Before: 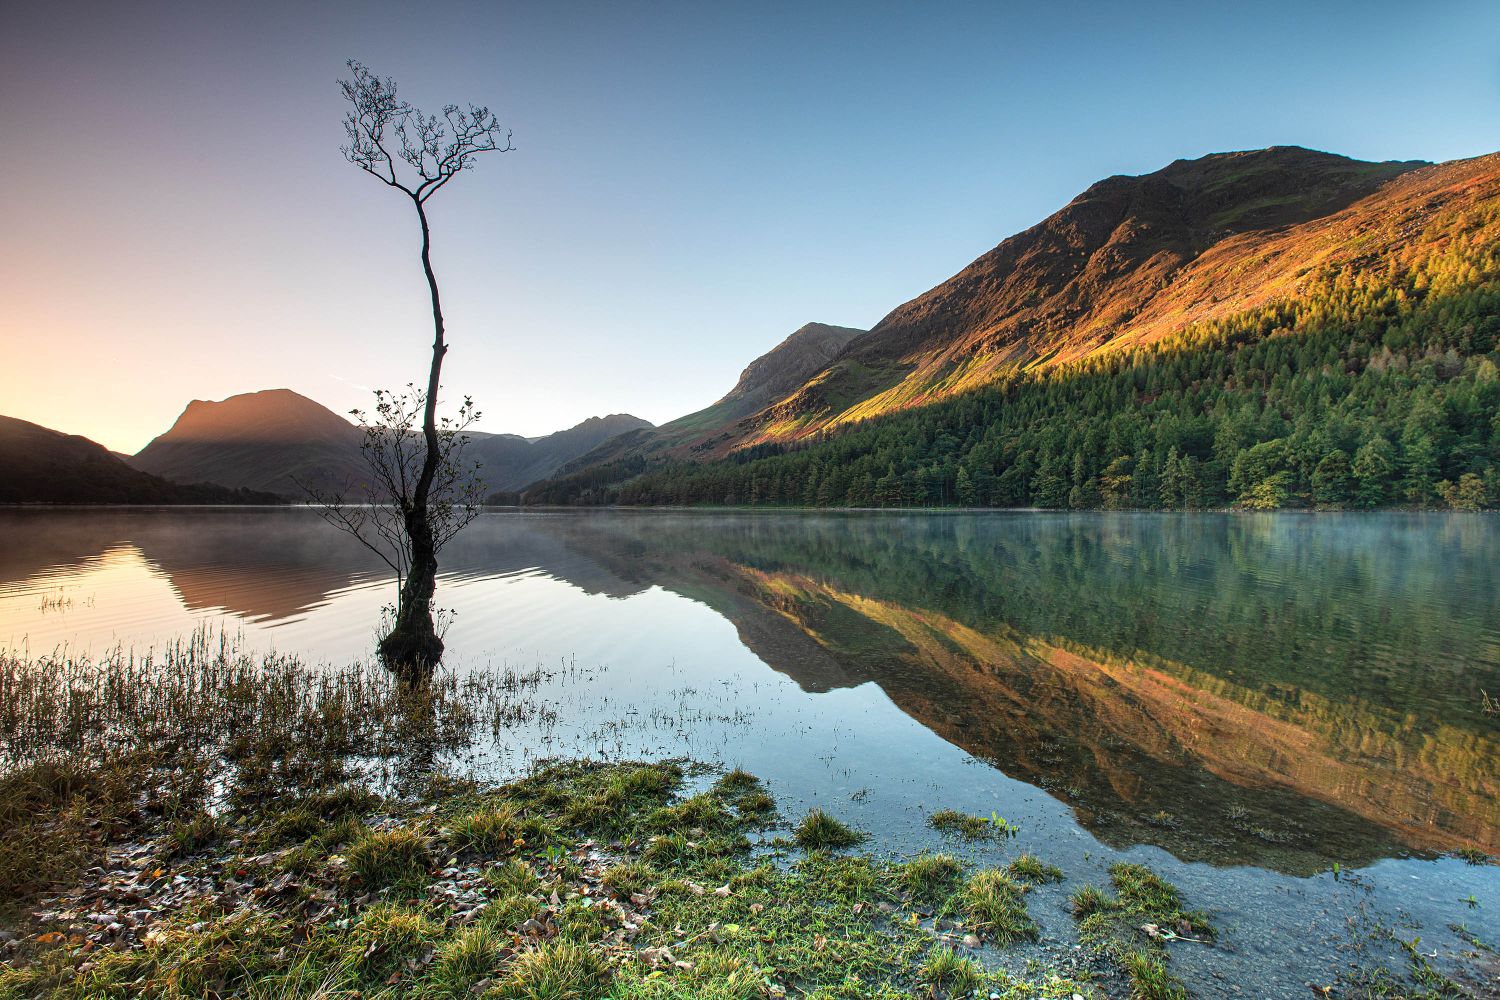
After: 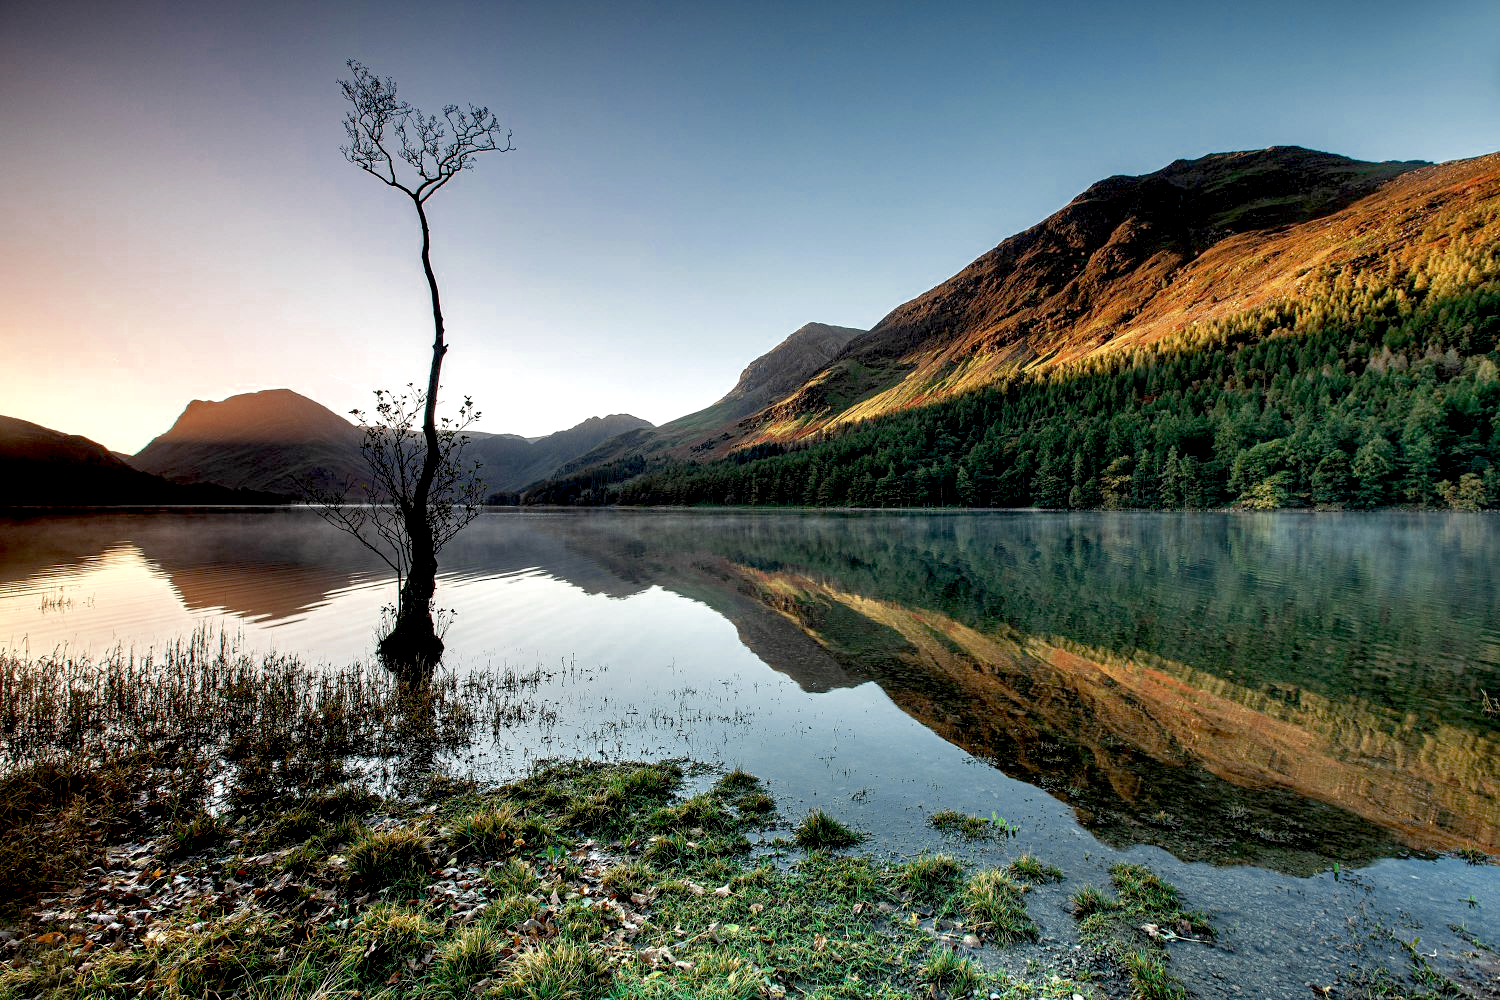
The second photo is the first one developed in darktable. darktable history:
exposure: black level correction 0.026, exposure 0.184 EV, compensate exposure bias true, compensate highlight preservation false
color zones: curves: ch0 [(0, 0.5) (0.125, 0.4) (0.25, 0.5) (0.375, 0.4) (0.5, 0.4) (0.625, 0.35) (0.75, 0.35) (0.875, 0.5)]; ch1 [(0, 0.35) (0.125, 0.45) (0.25, 0.35) (0.375, 0.35) (0.5, 0.35) (0.625, 0.35) (0.75, 0.45) (0.875, 0.35)]; ch2 [(0, 0.6) (0.125, 0.5) (0.25, 0.5) (0.375, 0.6) (0.5, 0.6) (0.625, 0.5) (0.75, 0.5) (0.875, 0.5)]
